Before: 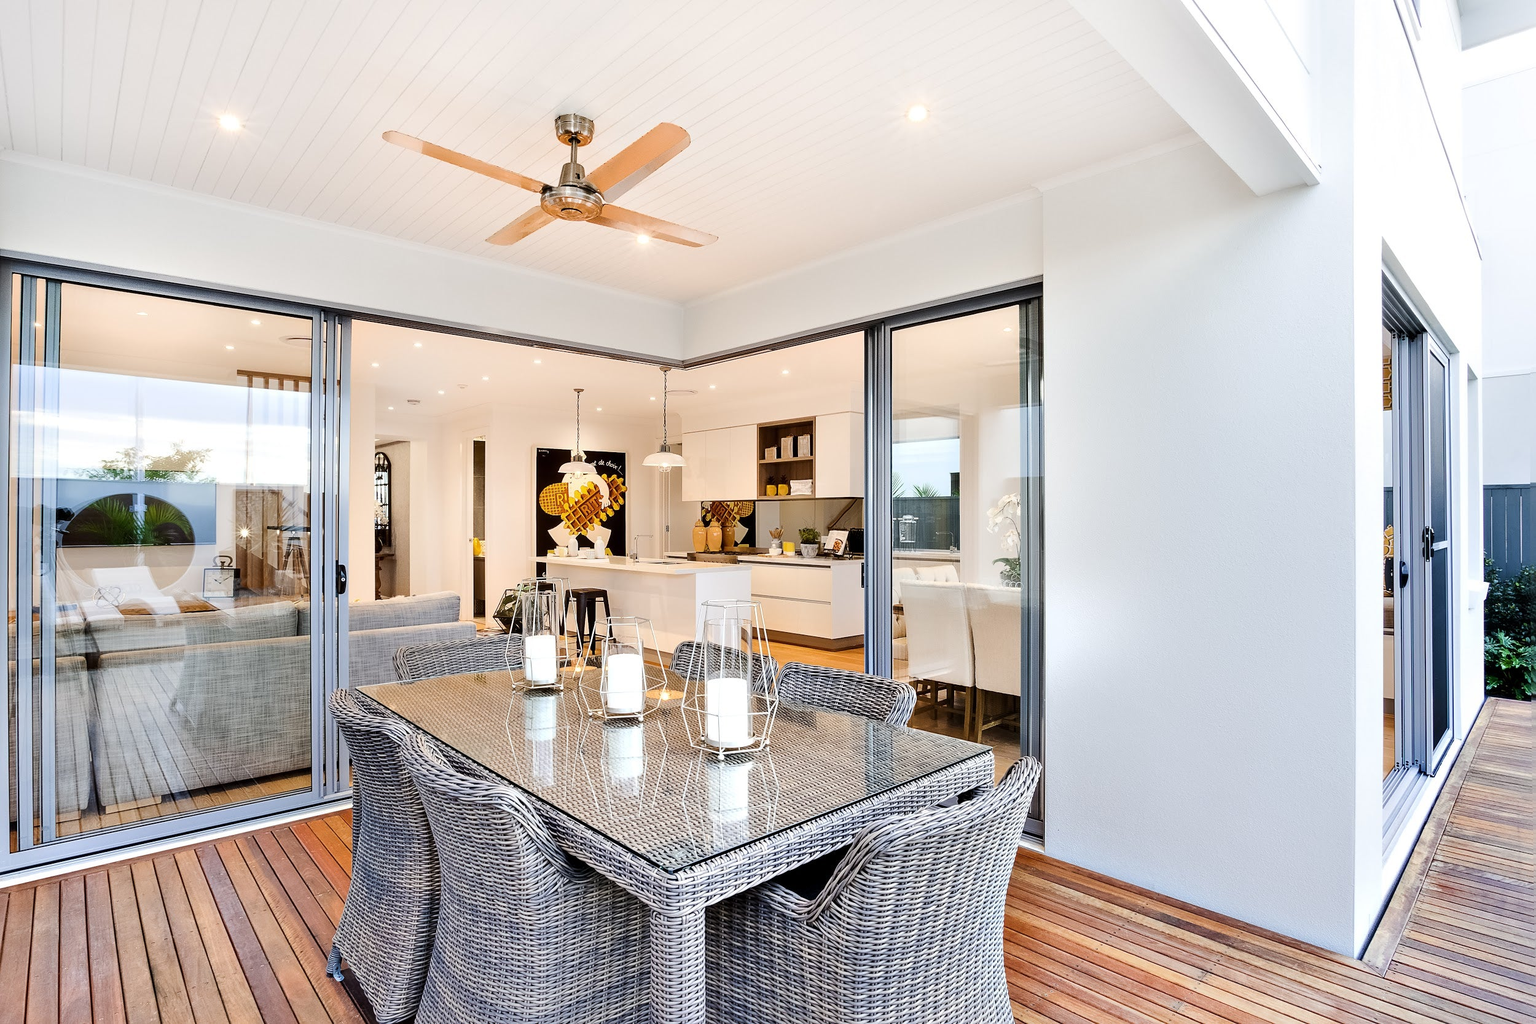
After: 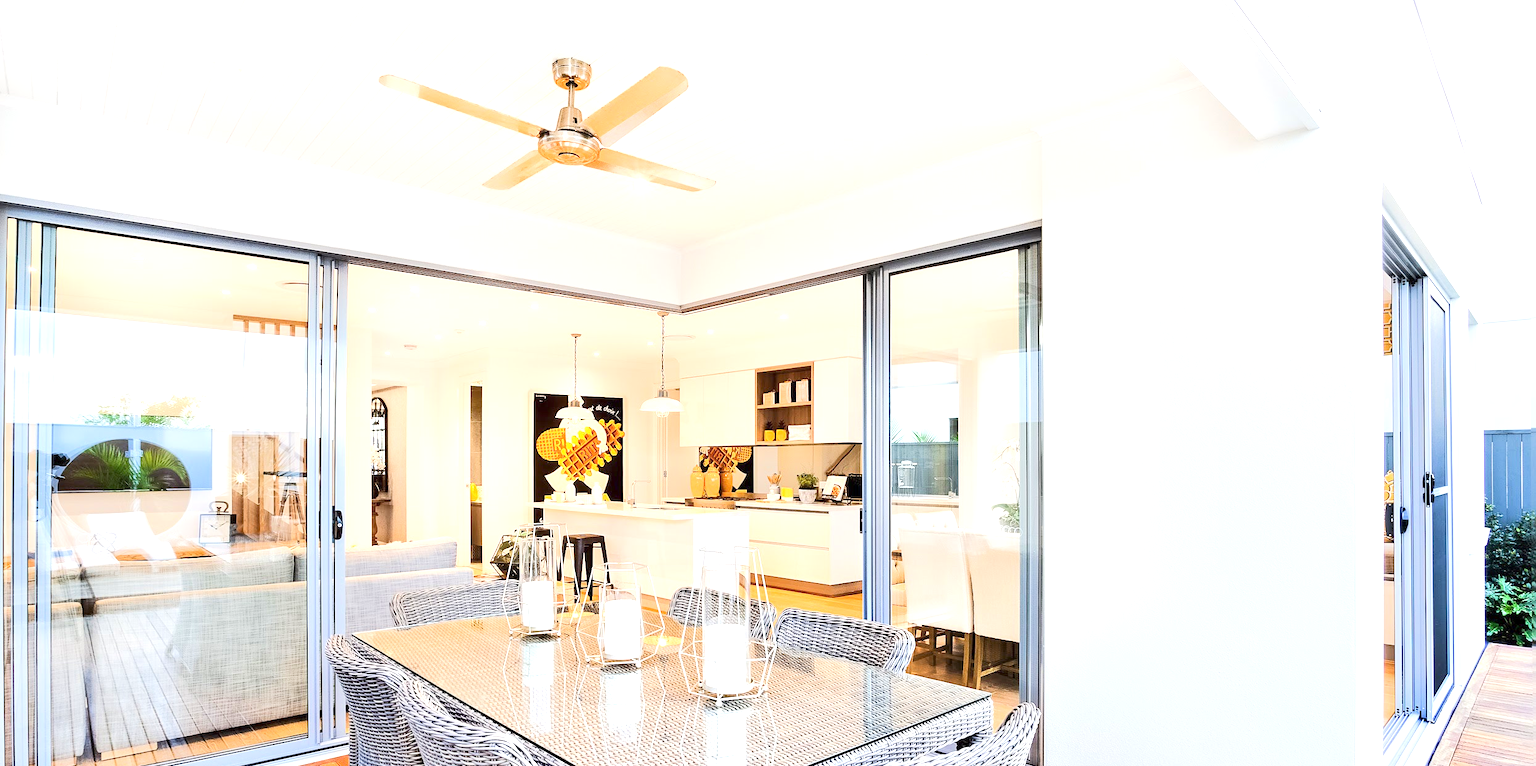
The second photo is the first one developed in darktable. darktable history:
crop: left 0.346%, top 5.568%, bottom 19.84%
tone equalizer: -8 EV 1.98 EV, -7 EV 1.98 EV, -6 EV 1.98 EV, -5 EV 1.99 EV, -4 EV 1.97 EV, -3 EV 1.5 EV, -2 EV 0.993 EV, -1 EV 0.493 EV, edges refinement/feathering 500, mask exposure compensation -1.57 EV, preserve details no
